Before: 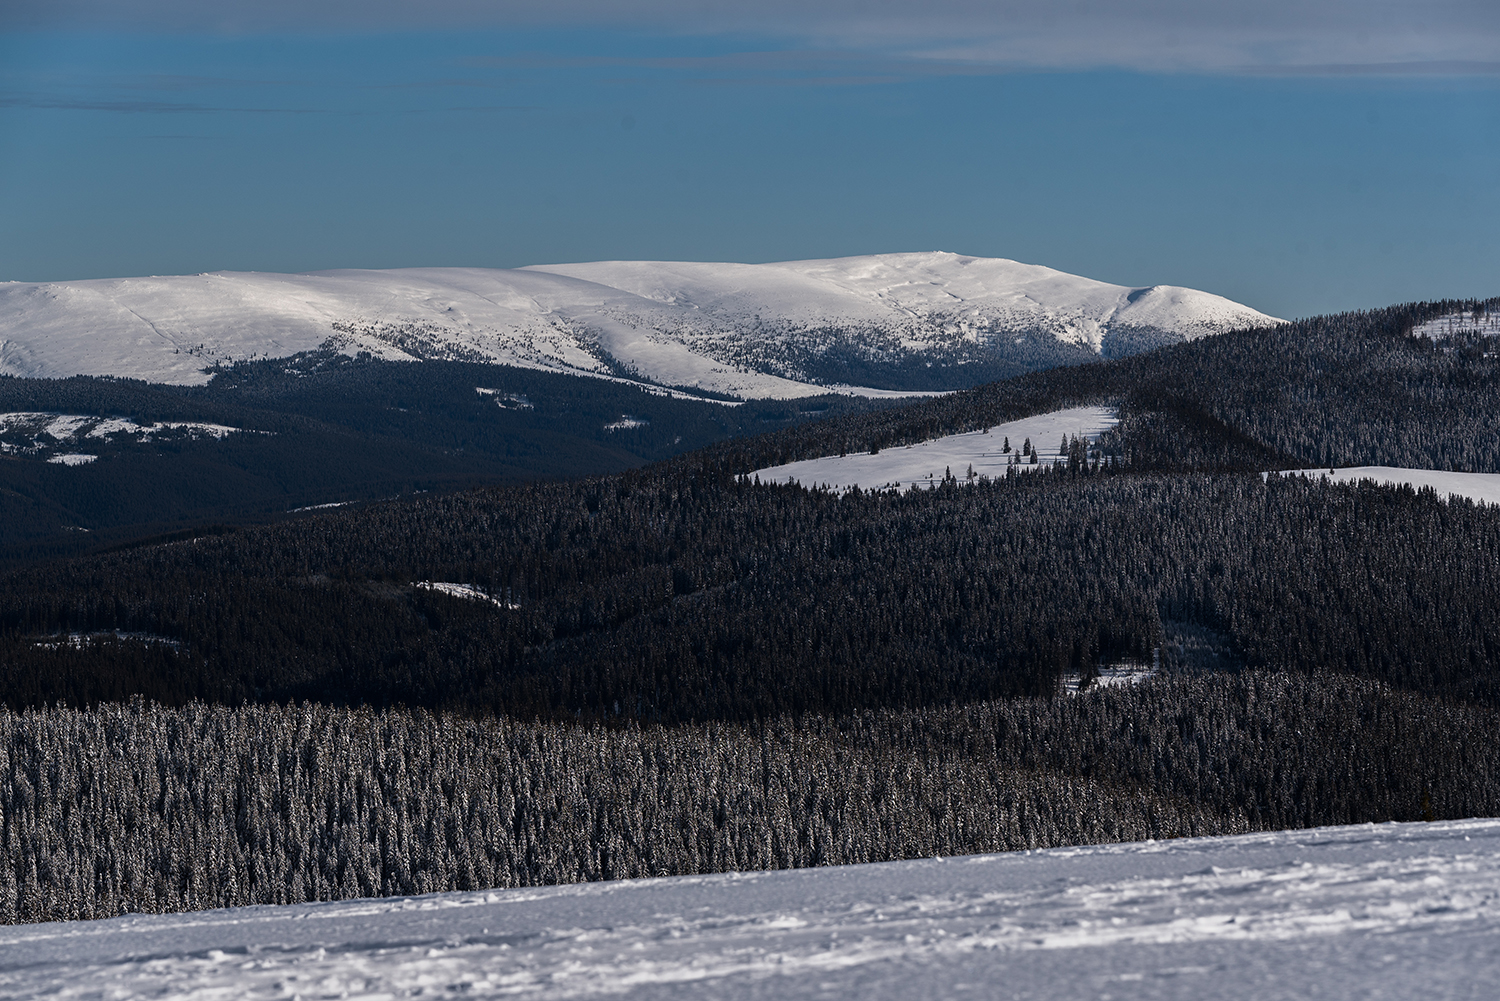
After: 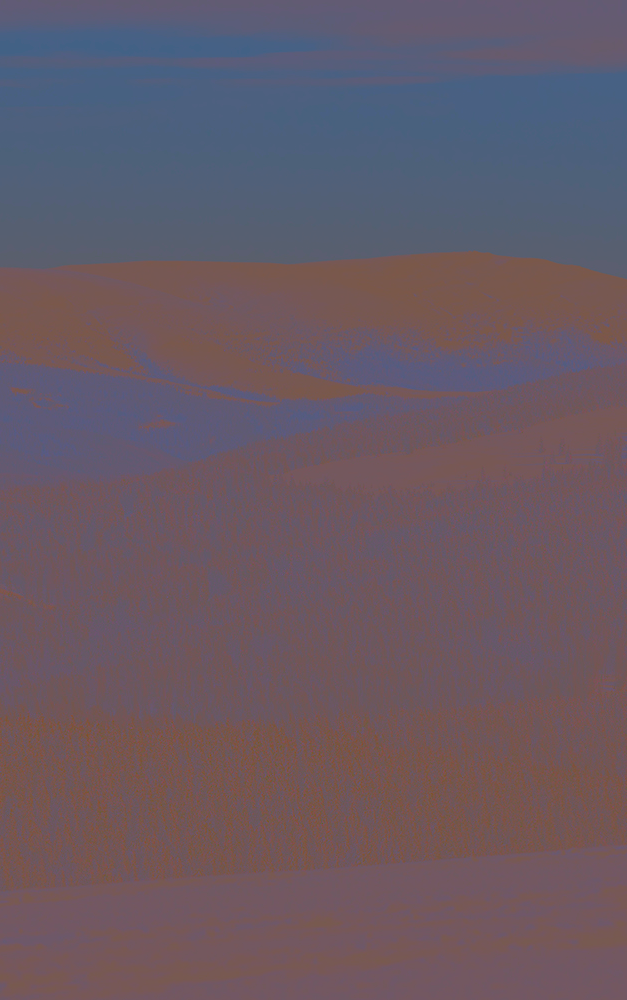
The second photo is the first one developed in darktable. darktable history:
contrast brightness saturation: contrast -0.983, brightness -0.178, saturation 0.735
shadows and highlights: shadows 36.28, highlights -28.09, soften with gaussian
crop: left 31.06%, right 27.119%
color balance rgb: linear chroma grading › shadows 15.75%, perceptual saturation grading › global saturation 0.929%, perceptual brilliance grading › global brilliance 12.621%, contrast -20.197%
color correction: highlights a* 39.41, highlights b* 39.93, saturation 0.687
local contrast: on, module defaults
